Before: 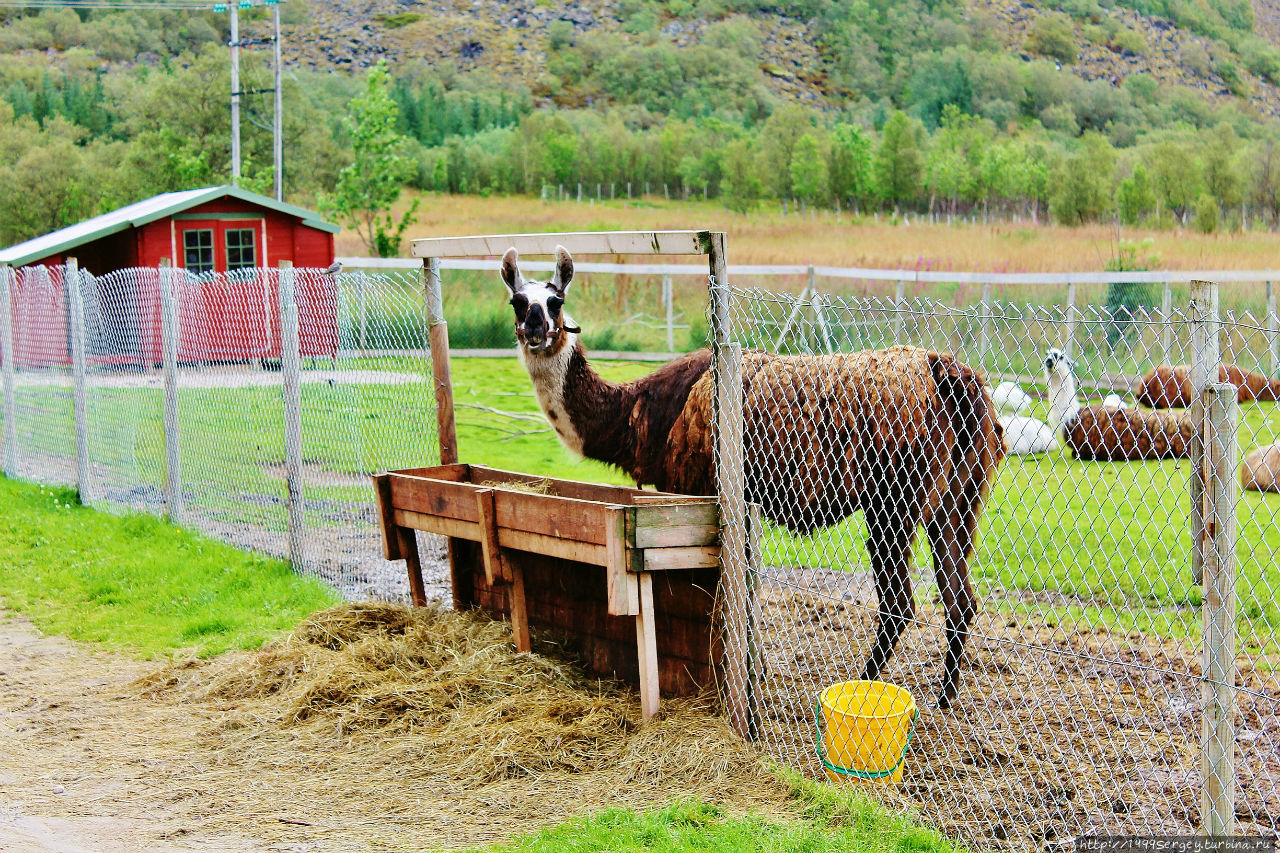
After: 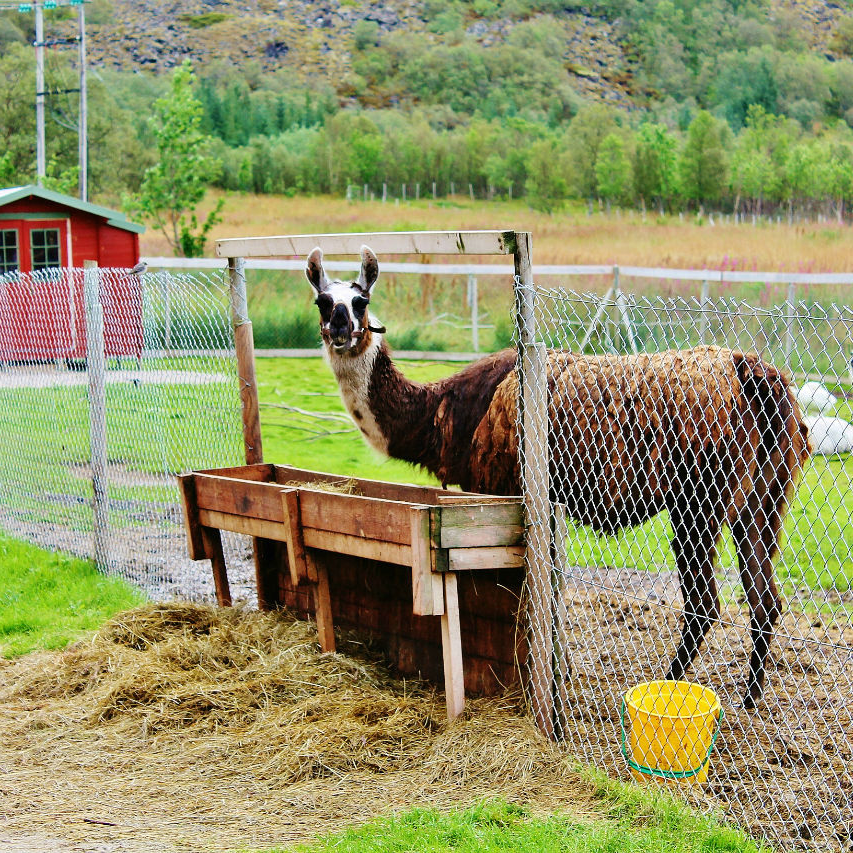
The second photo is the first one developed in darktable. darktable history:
tone equalizer: on, module defaults
crop and rotate: left 15.29%, right 18.009%
